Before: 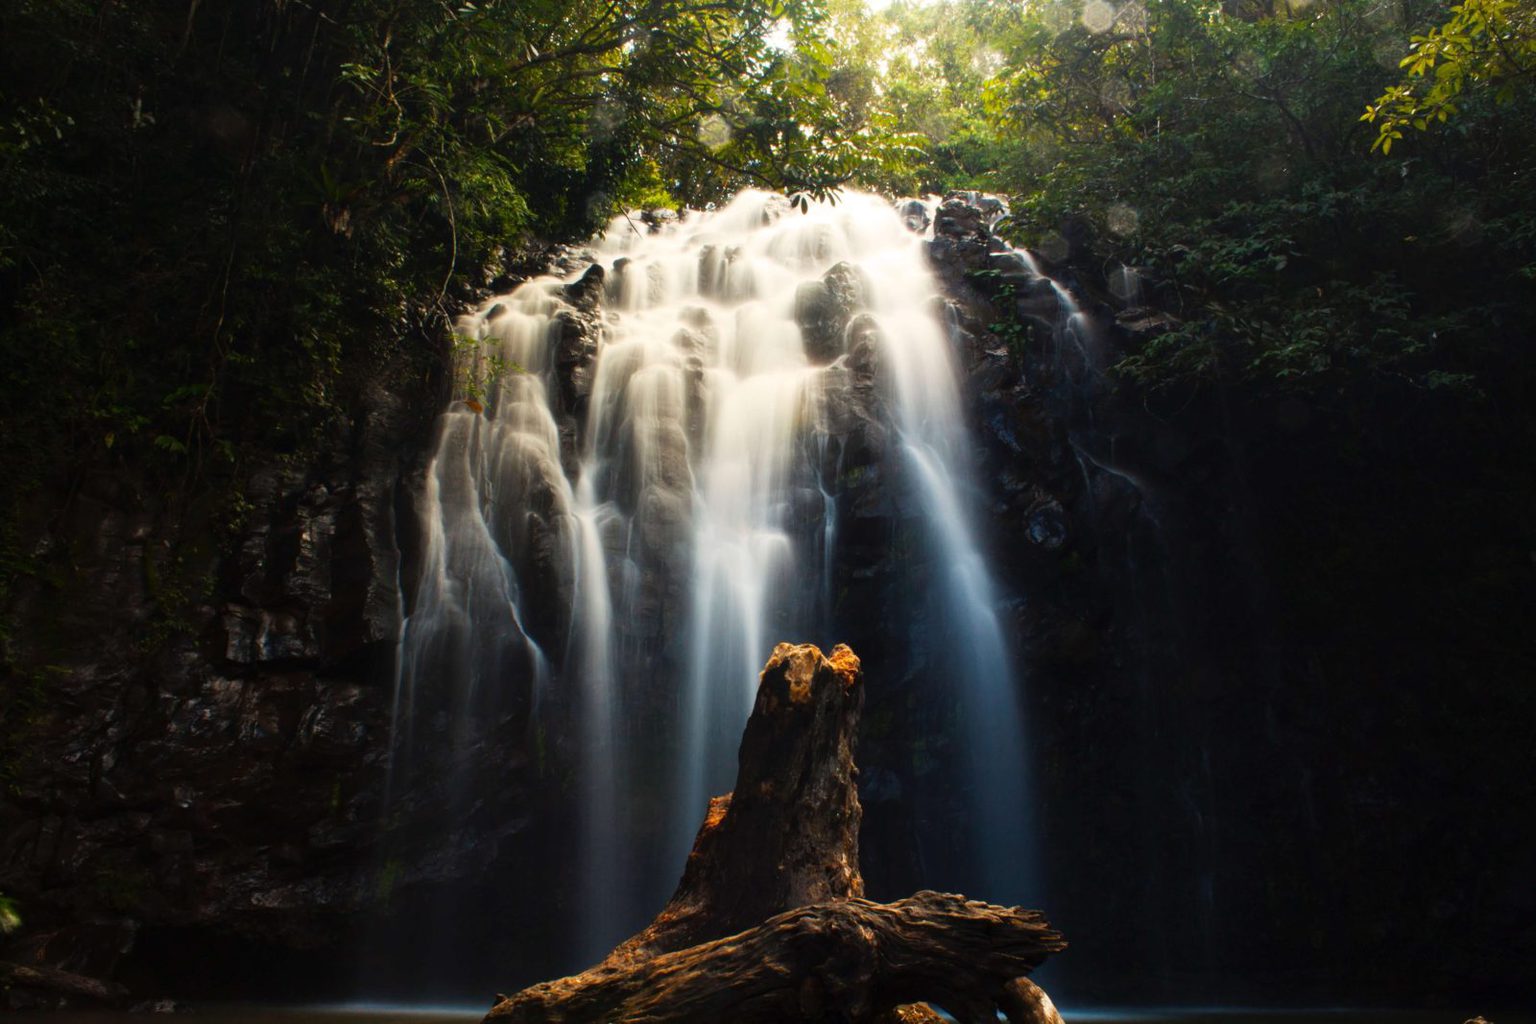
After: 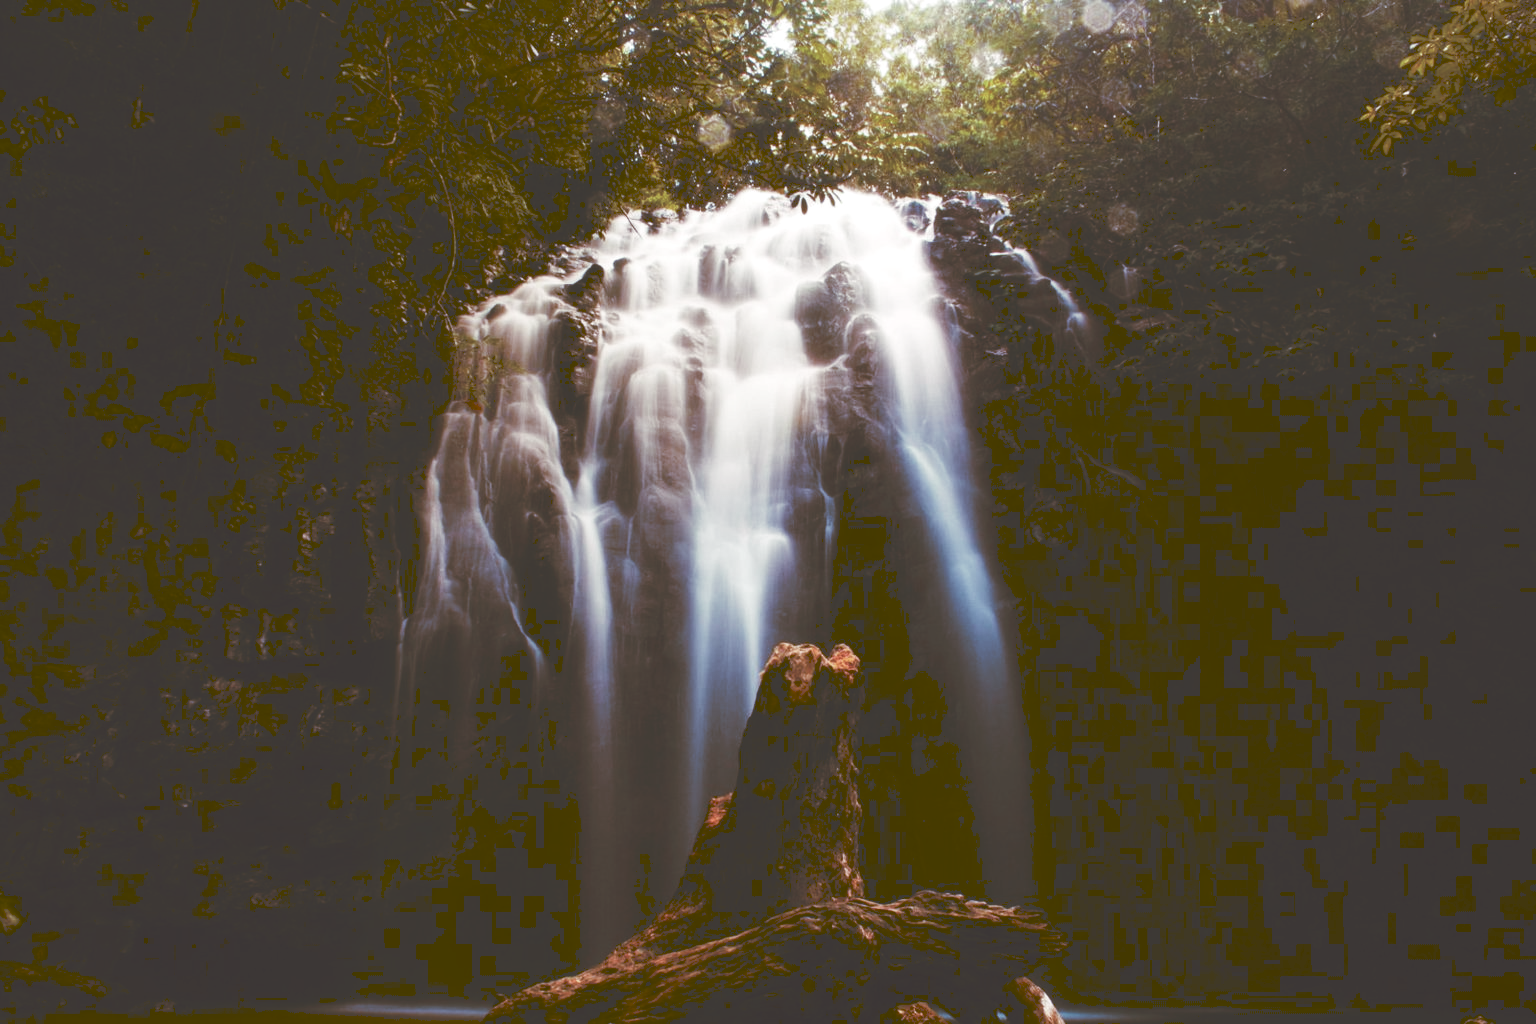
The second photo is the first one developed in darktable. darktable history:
tone curve: curves: ch0 [(0, 0) (0.003, 0.224) (0.011, 0.229) (0.025, 0.234) (0.044, 0.242) (0.069, 0.249) (0.1, 0.256) (0.136, 0.265) (0.177, 0.285) (0.224, 0.304) (0.277, 0.337) (0.335, 0.385) (0.399, 0.435) (0.468, 0.507) (0.543, 0.59) (0.623, 0.674) (0.709, 0.763) (0.801, 0.852) (0.898, 0.931) (1, 1)], preserve colors none
color look up table: target L [91.34, 85.07, 78.7, 77.31, 68.11, 58.06, 59.7, 46.86, 51.62, 40.44, 22.48, 200.79, 102.86, 79.72, 69.96, 58.19, 59.09, 51.63, 51.02, 50.94, 34.54, 32.91, 21.27, 19.99, 7.665, 1.085, 92.72, 80.36, 78.57, 84.43, 67.25, 79.49, 69.2, 54.97, 69.3, 63.55, 63.67, 46.6, 45.02, 39.28, 36.02, 33.2, 29.25, 32.54, 13.9, 5.004, 93.45, 79.09, 46.48], target a [-17.97, -21.69, -40.82, -11.36, -19.75, -35.09, -26.85, -6.569, 2.77, -18.8, -7.029, 0, 0, -2.35, 24.11, 8.958, 35.98, 23, 50.01, 29.22, 16.67, 42.97, 13.31, 31.66, 26.53, 4.431, -0.518, -5.433, 13.65, 7.511, 5.866, 19.59, 35.73, 52.6, -12.38, 4.808, 30.82, 31.5, 7.612, 8.393, 6.89, 31.96, 25.32, 10.56, 10.09, 13.76, -36.43, -29.46, -13.27], target b [45.01, 31.71, 14.25, 1.894, 11.71, 36.28, -0.195, 31.86, 6.607, 32.47, 37.93, -0.001, -0.002, 38.74, 7.247, 46.91, 33.24, 25.86, 15.52, 4.799, 54.35, 55.29, 35.8, 30.67, 12.69, 1.498, 12.12, -6.911, -3.695, -1.14, -9.544, -9.413, -17.27, -7.655, -25.5, -34.44, -28.85, -8.758, -35.18, -16.64, -2.68, -22.7, -46.04, -58.74, 23.05, 7.682, 13.49, -9.299, -14.73], num patches 49
